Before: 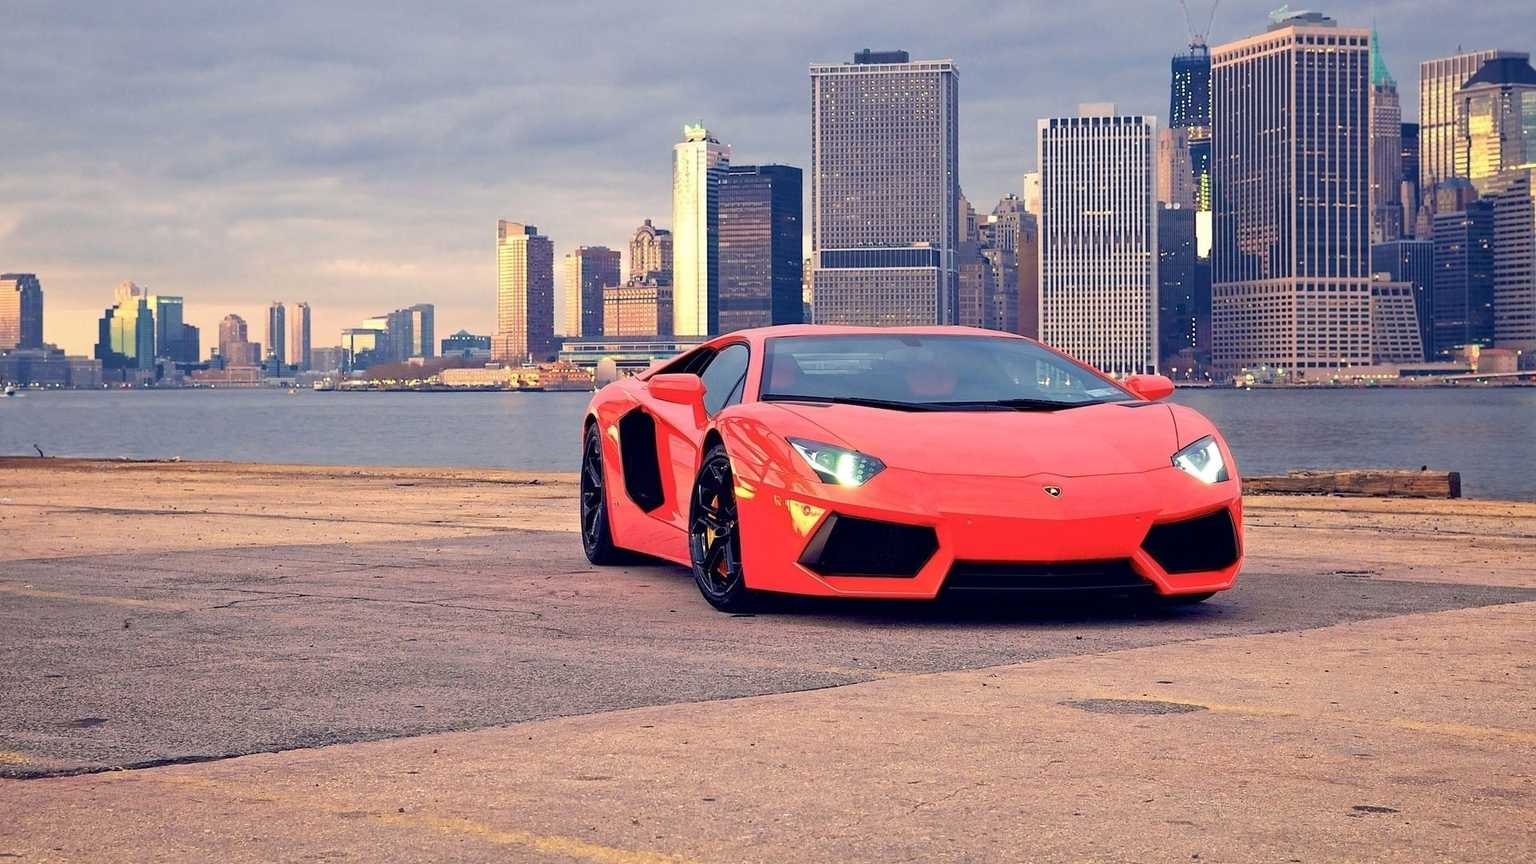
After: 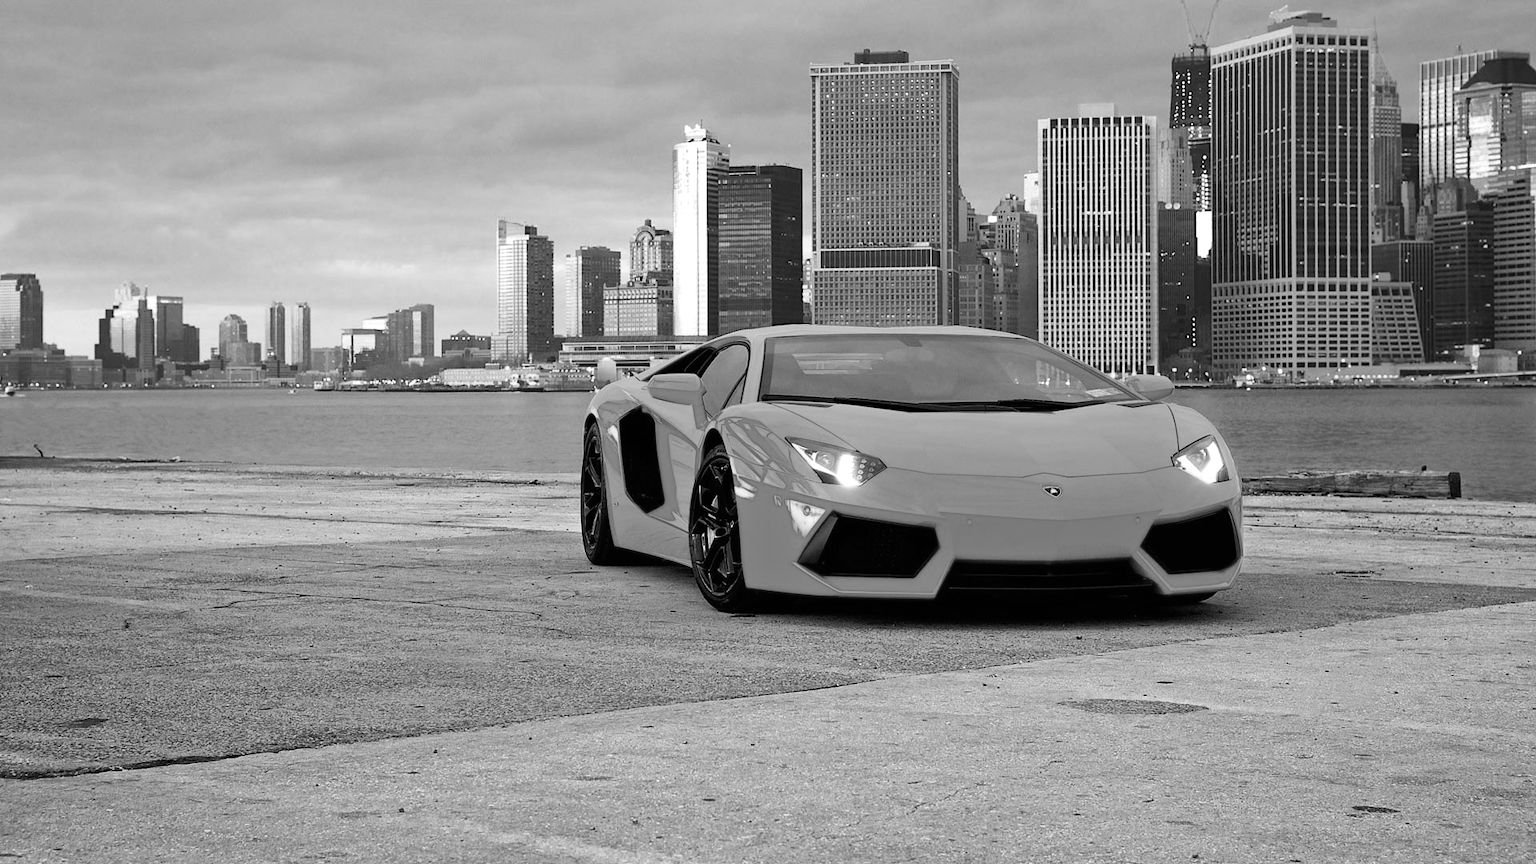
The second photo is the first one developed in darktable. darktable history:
tone equalizer: -8 EV -0.417 EV, -7 EV -0.389 EV, -6 EV -0.333 EV, -5 EV -0.222 EV, -3 EV 0.222 EV, -2 EV 0.333 EV, -1 EV 0.389 EV, +0 EV 0.417 EV, edges refinement/feathering 500, mask exposure compensation -1.57 EV, preserve details no
color correction: saturation 1.11
monochrome: a -92.57, b 58.91
